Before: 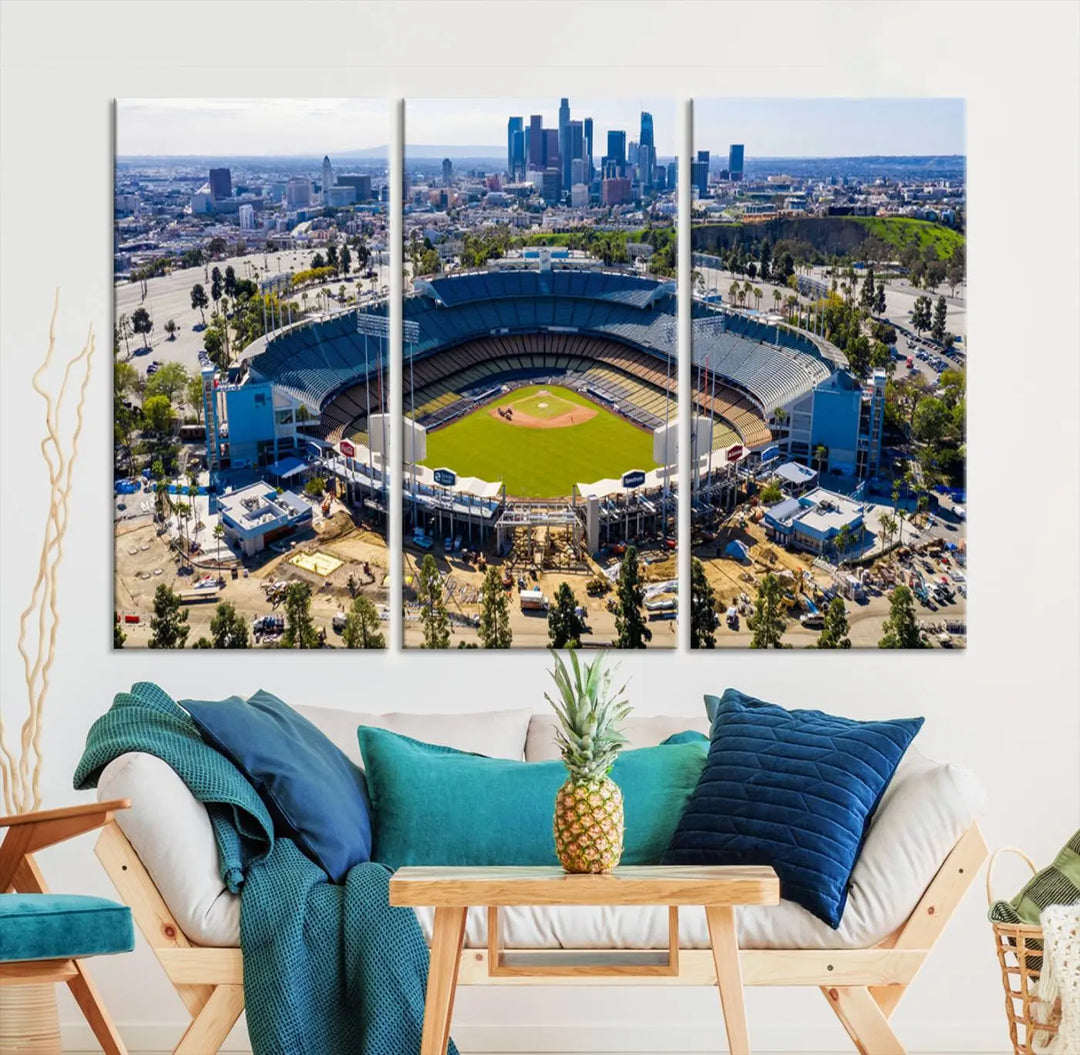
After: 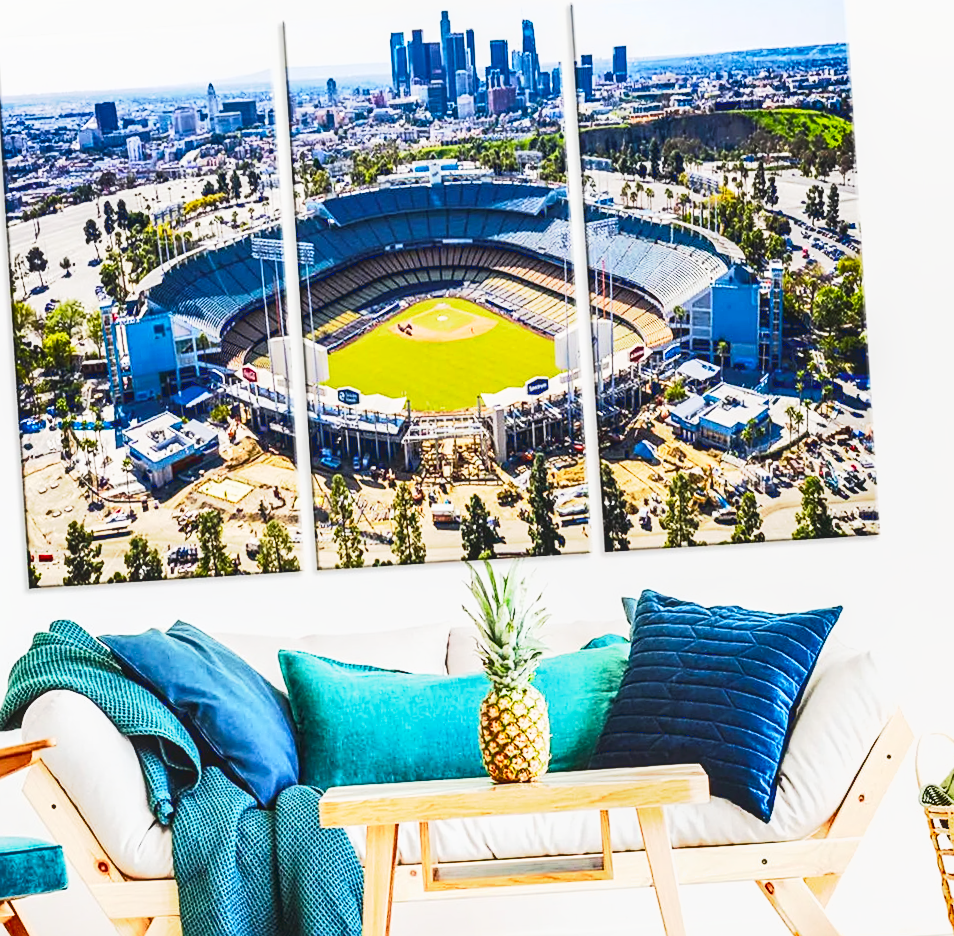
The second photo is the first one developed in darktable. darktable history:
tone curve: curves: ch0 [(0, 0.029) (0.099, 0.082) (0.264, 0.253) (0.447, 0.481) (0.678, 0.721) (0.828, 0.857) (0.992, 0.94)]; ch1 [(0, 0) (0.311, 0.266) (0.411, 0.374) (0.481, 0.458) (0.501, 0.499) (0.514, 0.512) (0.575, 0.577) (0.643, 0.648) (0.682, 0.674) (0.802, 0.812) (1, 1)]; ch2 [(0, 0) (0.259, 0.207) (0.323, 0.311) (0.376, 0.353) (0.463, 0.456) (0.498, 0.498) (0.524, 0.512) (0.574, 0.582) (0.648, 0.653) (0.768, 0.728) (1, 1)], color space Lab, linked channels, preserve colors none
local contrast: detail 110%
color correction: highlights b* -0.061, saturation 0.993
shadows and highlights: radius 171.95, shadows 27.03, white point adjustment 3.3, highlights -68.53, soften with gaussian
base curve: curves: ch0 [(0, 0) (0.579, 0.807) (1, 1)], preserve colors none
sharpen: on, module defaults
crop and rotate: angle 3.62°, left 6.109%, top 5.677%
exposure: black level correction 0, exposure 0.898 EV, compensate highlight preservation false
